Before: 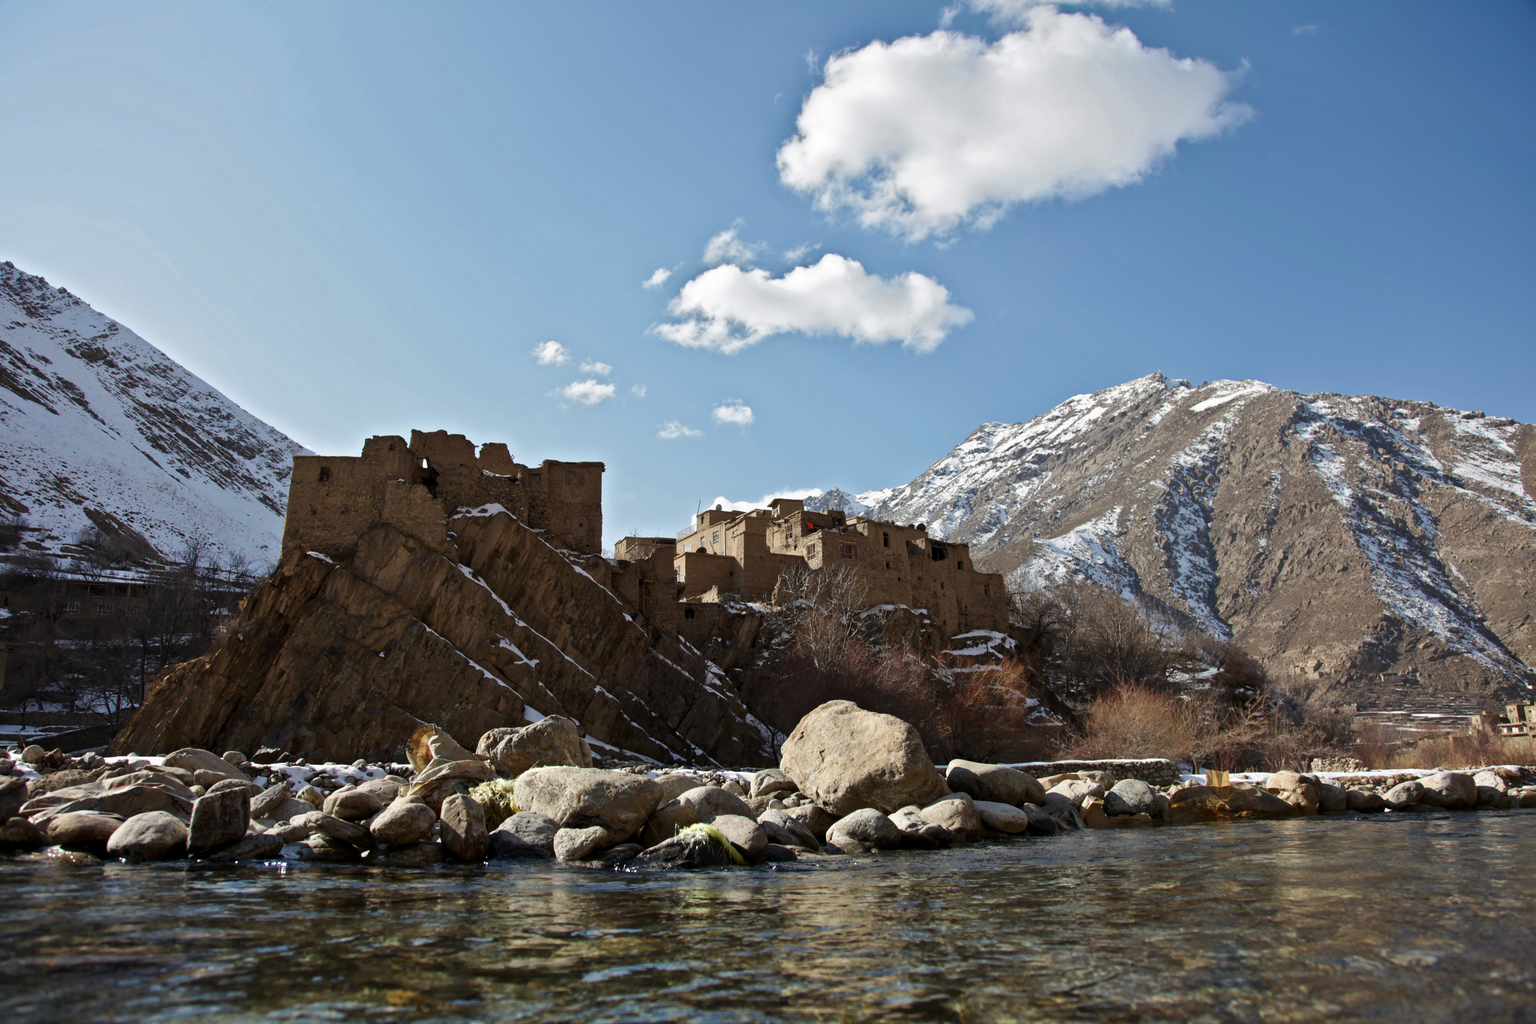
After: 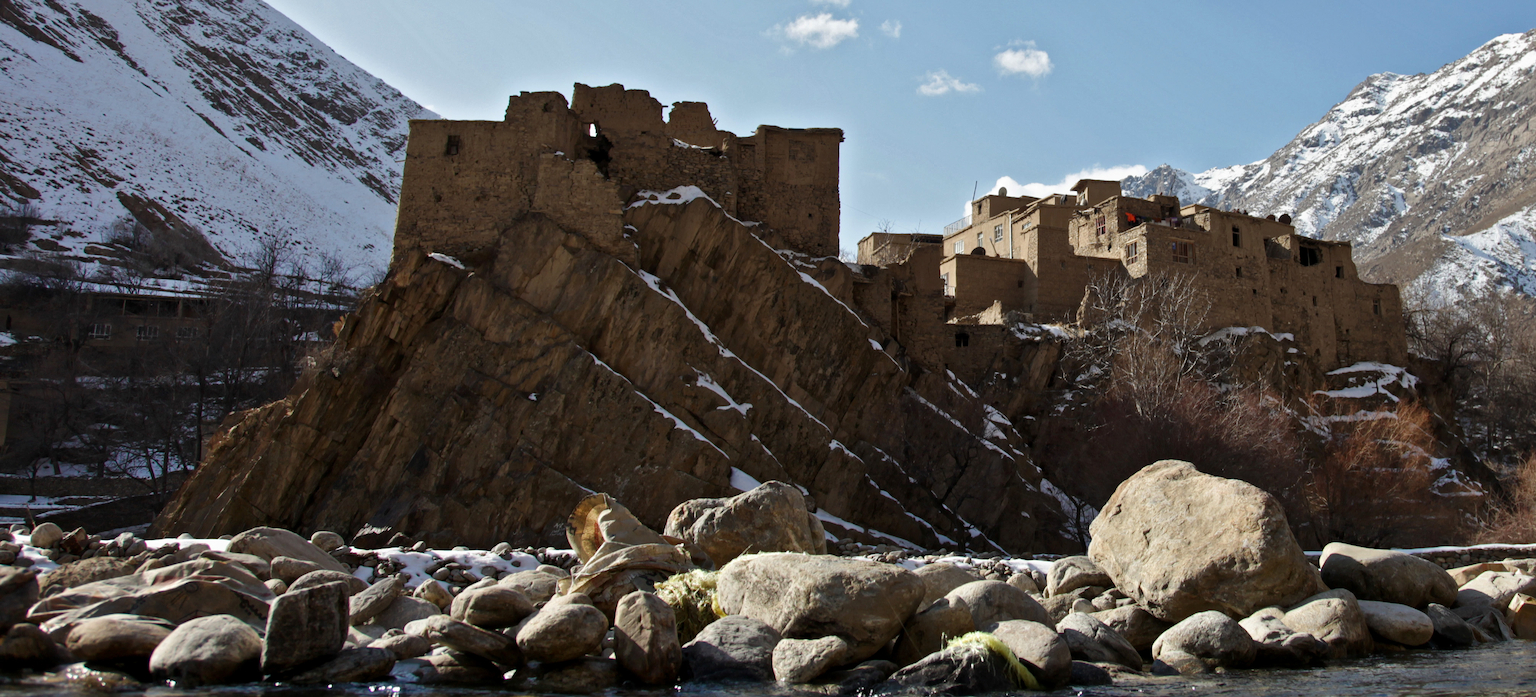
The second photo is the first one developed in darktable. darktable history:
crop: top 36.179%, right 28.284%, bottom 14.957%
